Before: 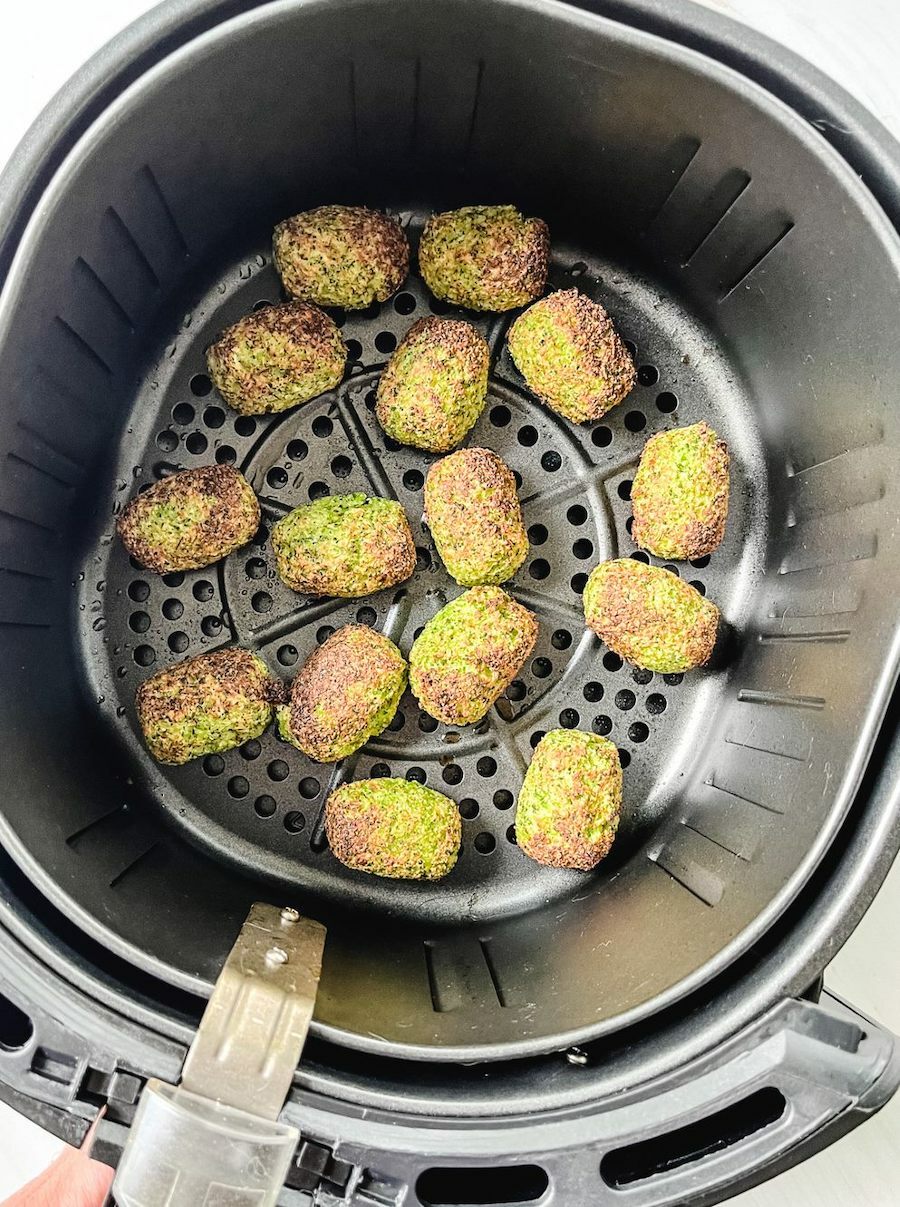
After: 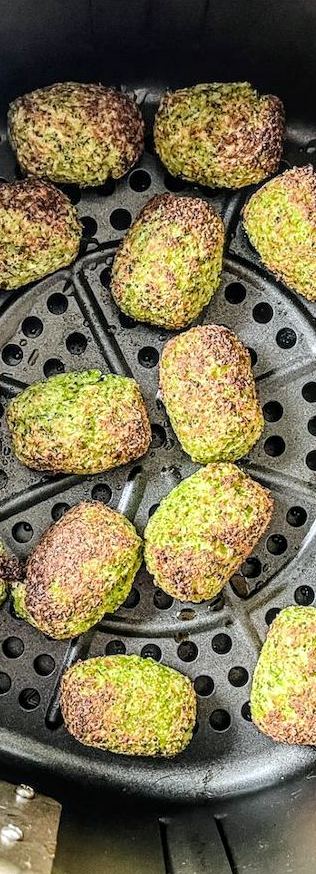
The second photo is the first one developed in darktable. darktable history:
white balance: red 0.976, blue 1.04
local contrast: detail 130%
crop and rotate: left 29.476%, top 10.214%, right 35.32%, bottom 17.333%
exposure: compensate highlight preservation false
